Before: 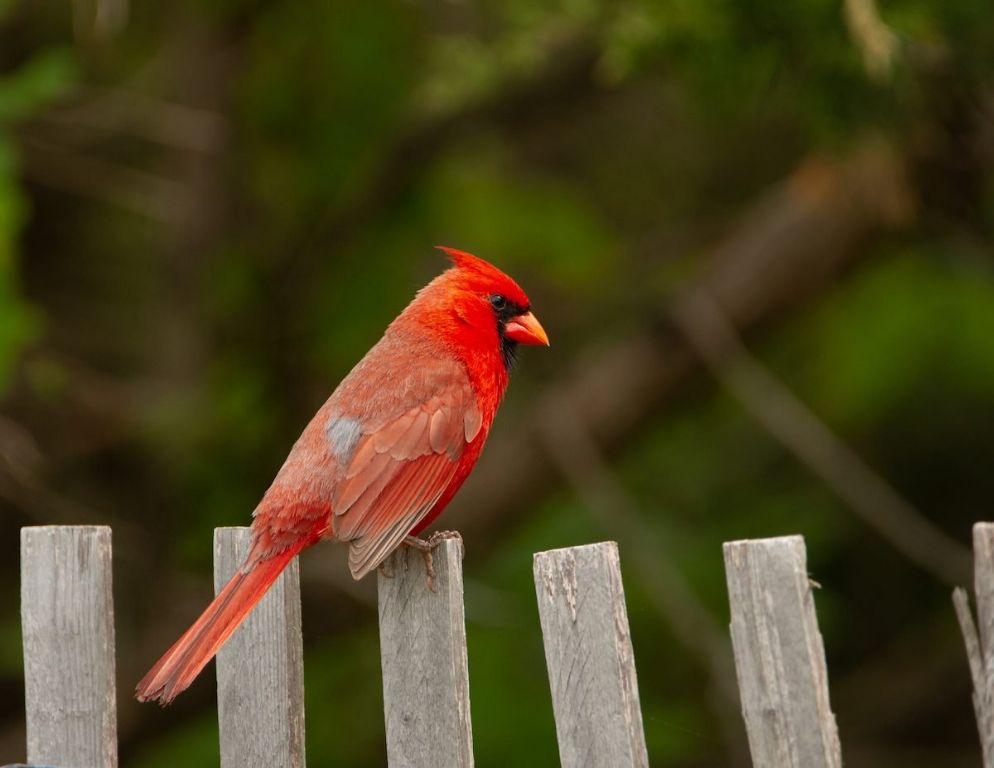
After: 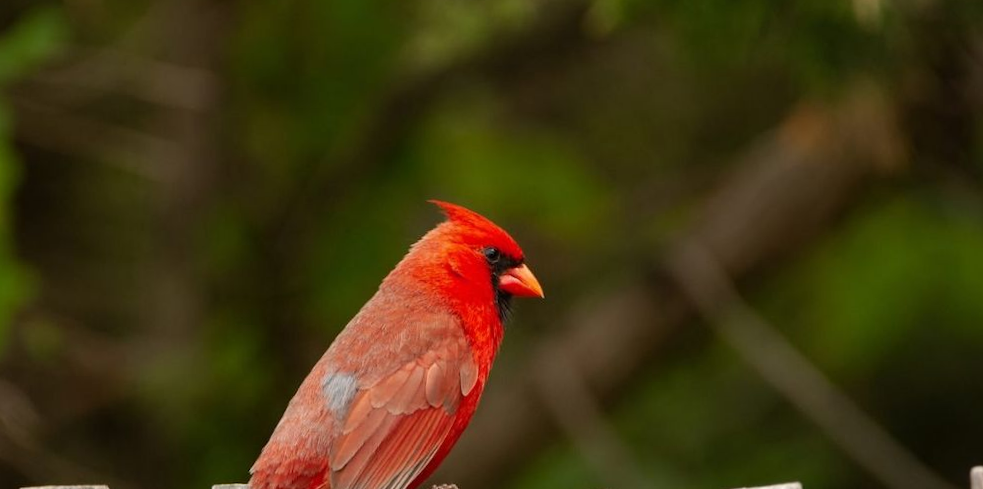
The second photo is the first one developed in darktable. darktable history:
rotate and perspective: rotation -1°, crop left 0.011, crop right 0.989, crop top 0.025, crop bottom 0.975
crop and rotate: top 4.848%, bottom 29.503%
